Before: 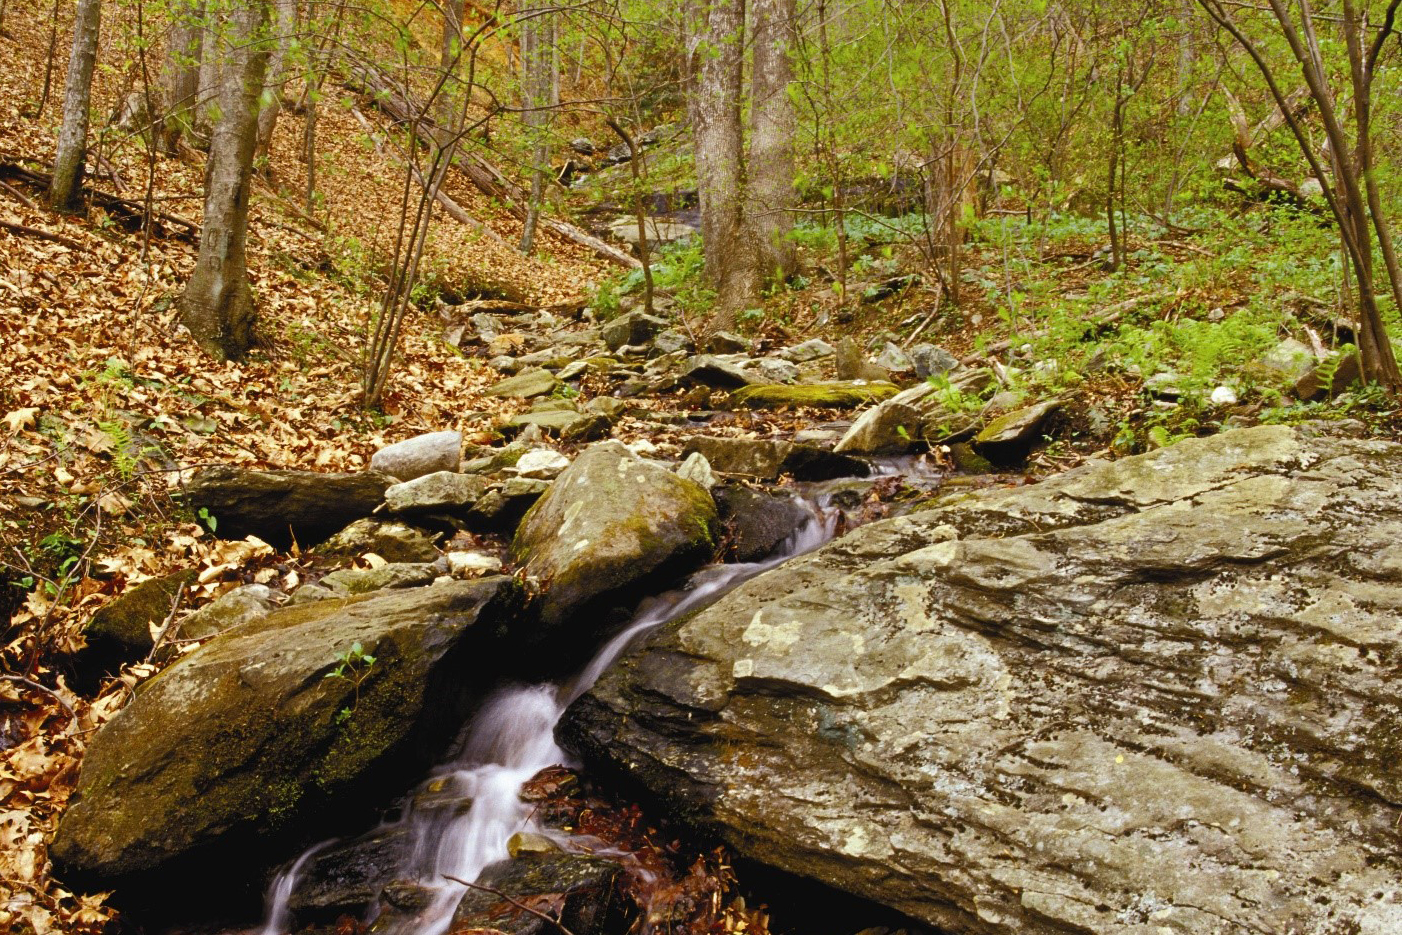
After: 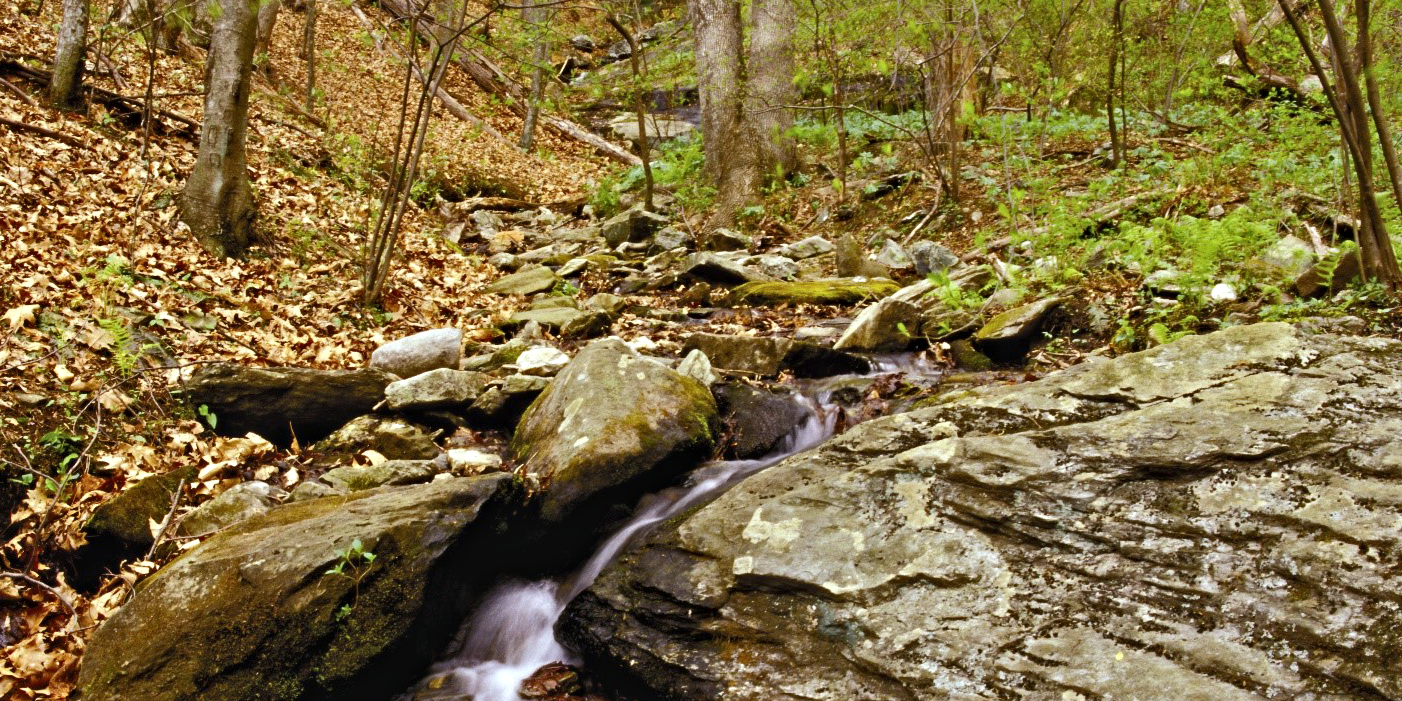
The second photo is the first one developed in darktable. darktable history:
white balance: red 0.98, blue 1.034
contrast equalizer: y [[0.5, 0.5, 0.544, 0.569, 0.5, 0.5], [0.5 ×6], [0.5 ×6], [0 ×6], [0 ×6]]
crop: top 11.038%, bottom 13.962%
